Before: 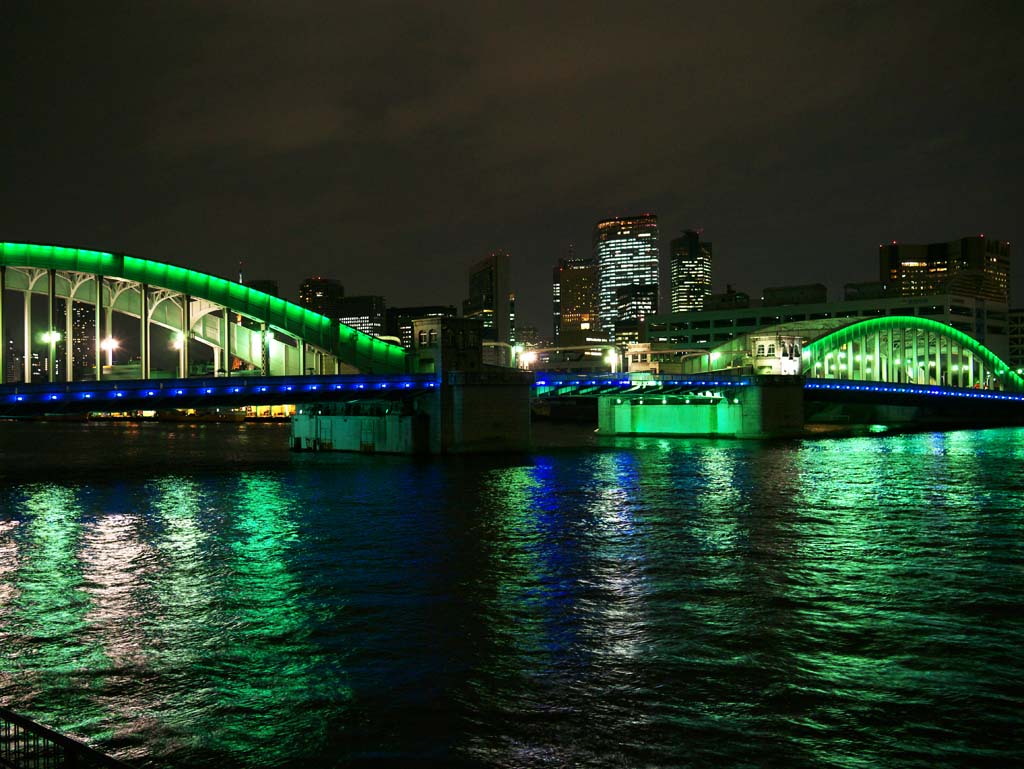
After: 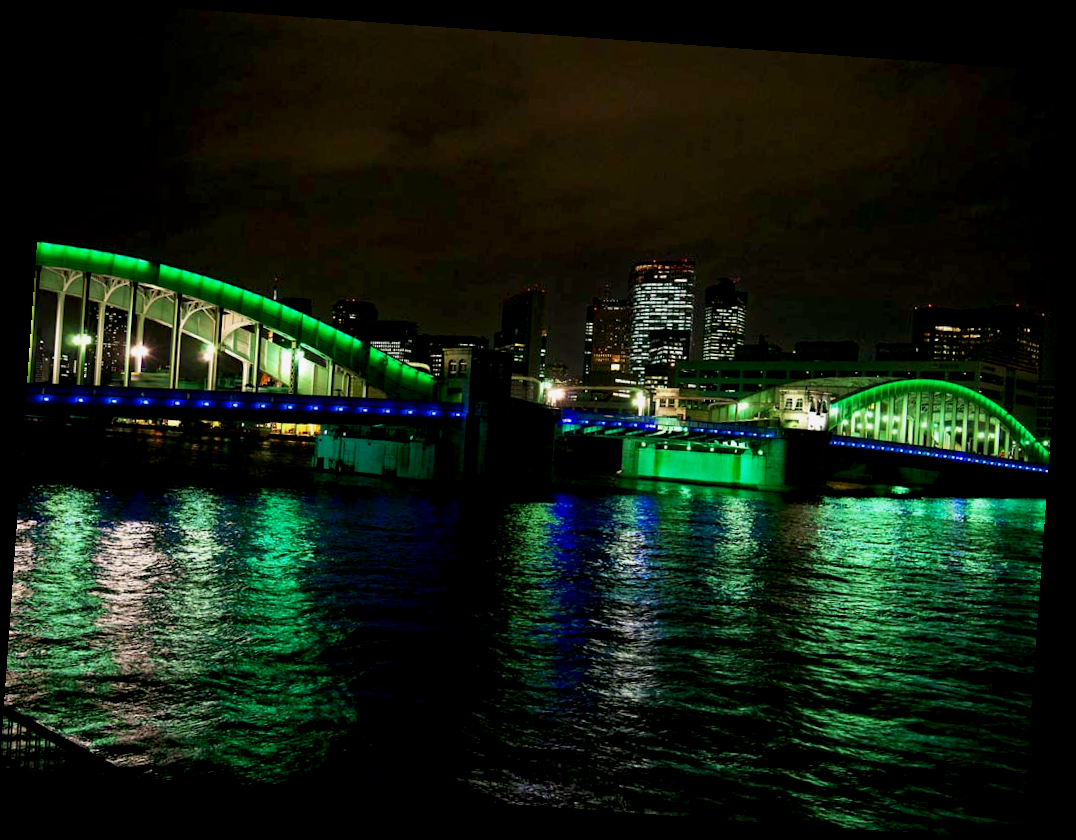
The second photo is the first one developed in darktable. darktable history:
exposure: black level correction 0.009, exposure -0.159 EV, compensate highlight preservation false
haze removal: strength 0.29, distance 0.25, compatibility mode true, adaptive false
rotate and perspective: rotation 4.1°, automatic cropping off
